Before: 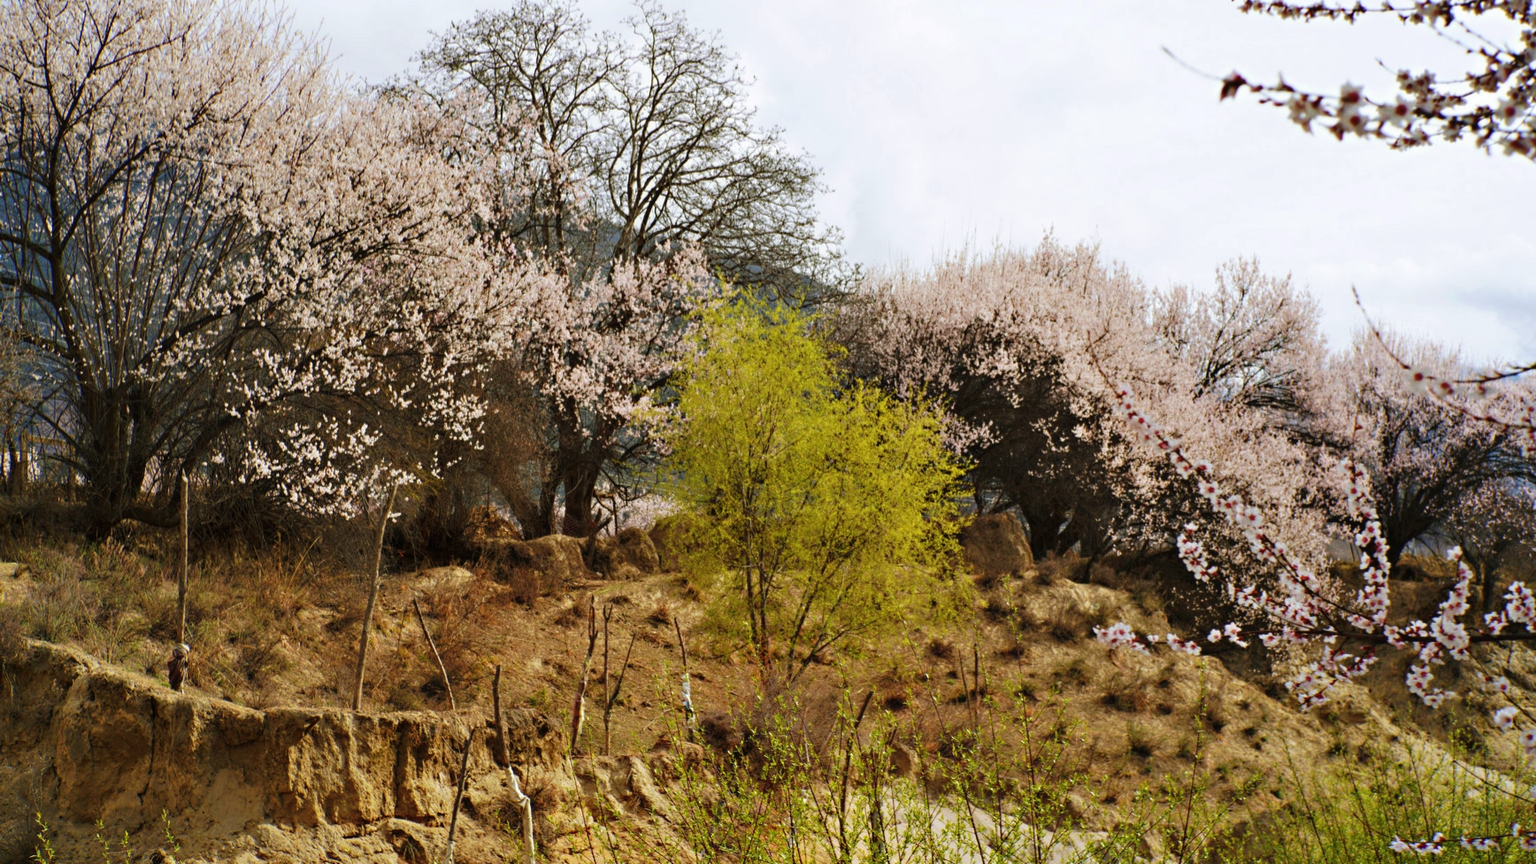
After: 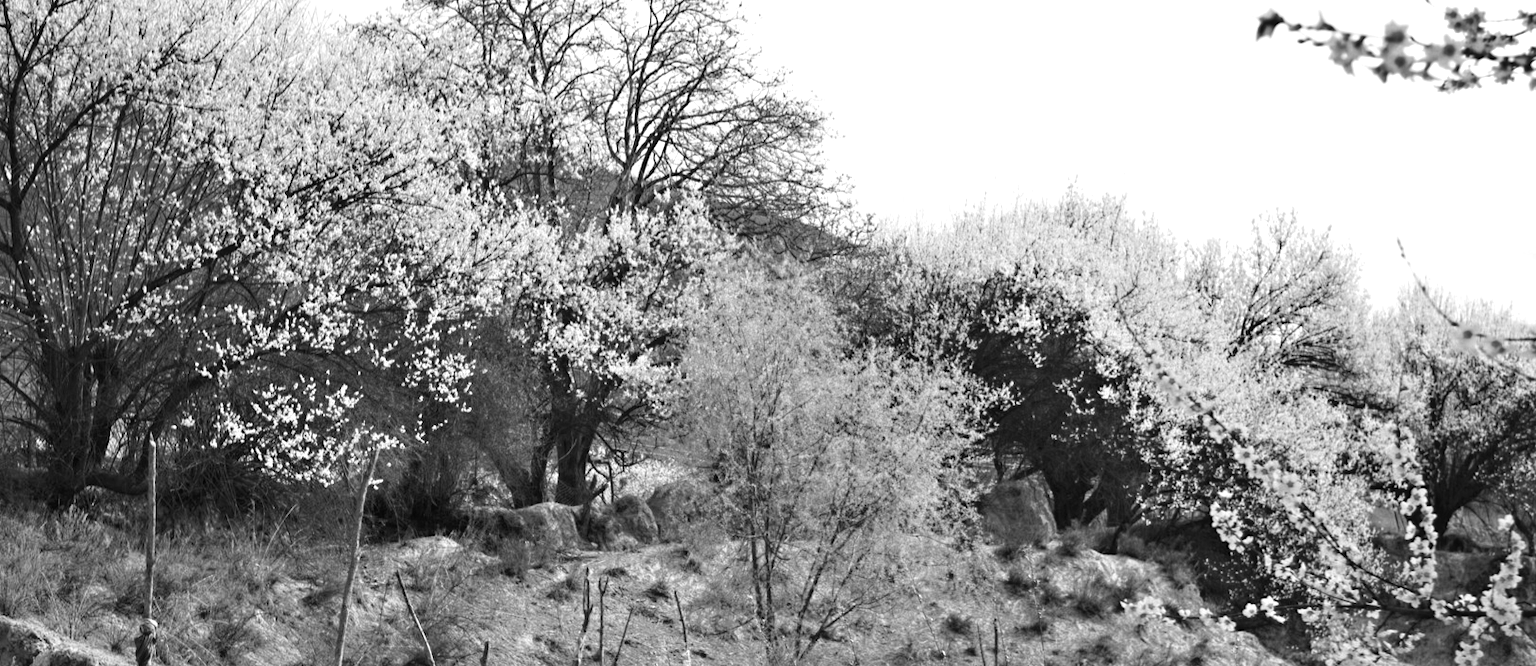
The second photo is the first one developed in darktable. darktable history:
crop: left 2.737%, top 7.287%, right 3.421%, bottom 20.179%
color calibration: output gray [0.714, 0.278, 0, 0], illuminant same as pipeline (D50), adaptation none (bypass)
exposure: black level correction 0, exposure 0.5 EV, compensate exposure bias true, compensate highlight preservation false
